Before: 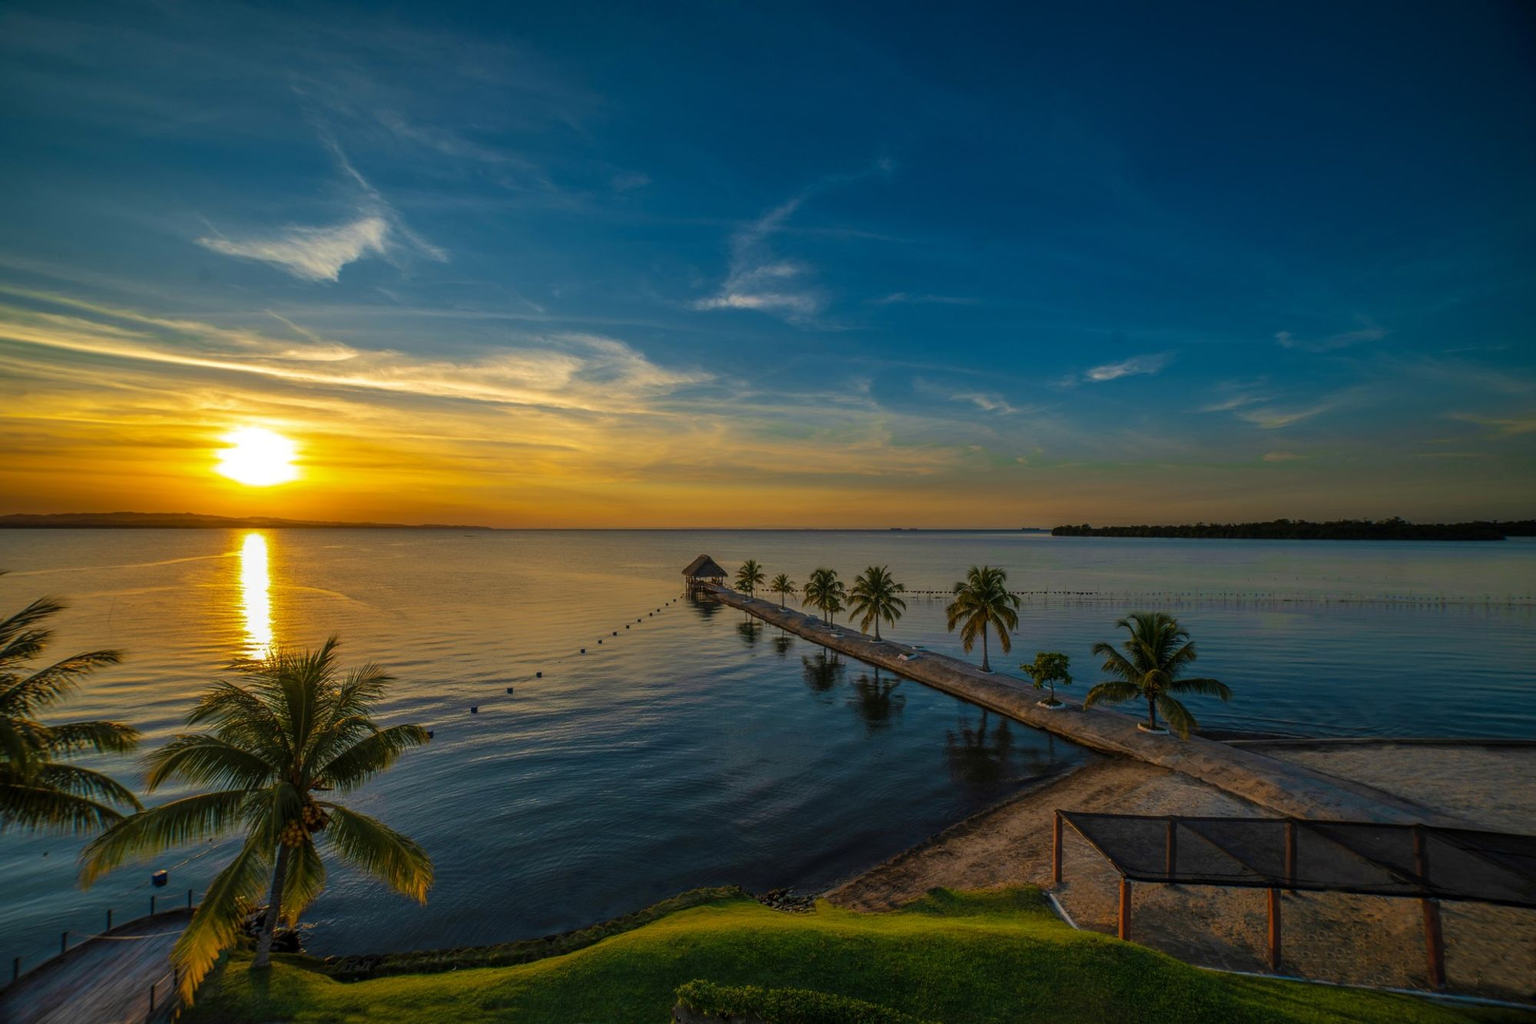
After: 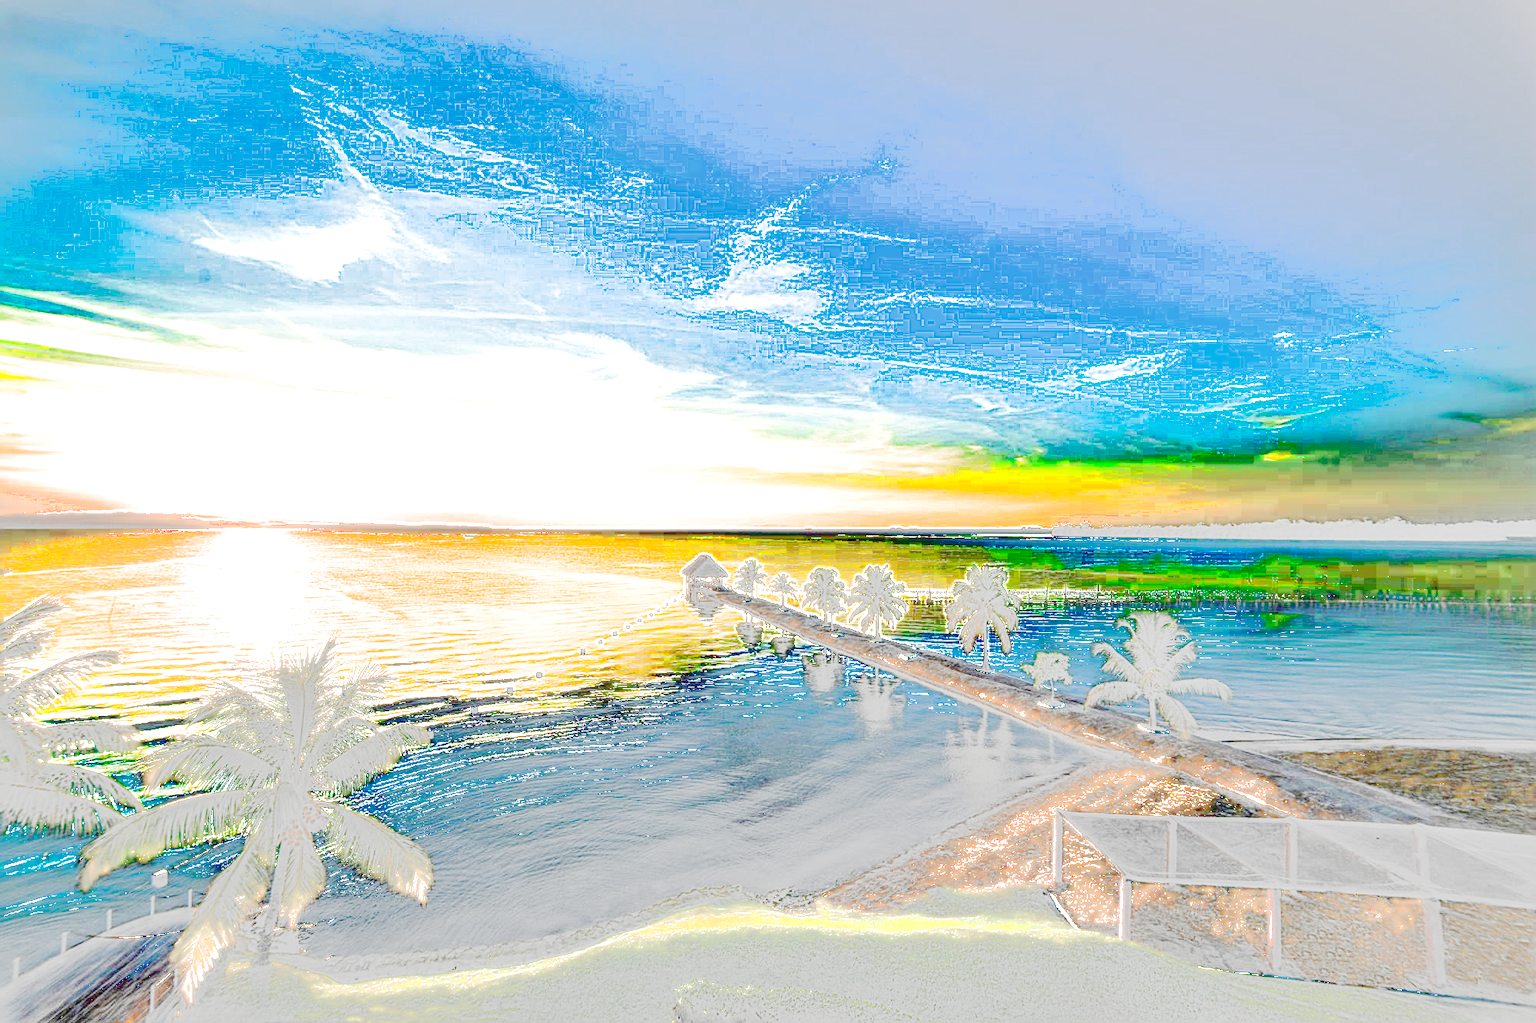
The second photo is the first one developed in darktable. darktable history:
filmic rgb: black relative exposure -7.08 EV, white relative exposure 5.34 EV, hardness 3.03, add noise in highlights 0.1, color science v4 (2020), type of noise poissonian
shadows and highlights: soften with gaussian
sharpen: amount 0.485
local contrast: on, module defaults
exposure: black level correction 0.099, exposure 2.971 EV, compensate highlight preservation false
